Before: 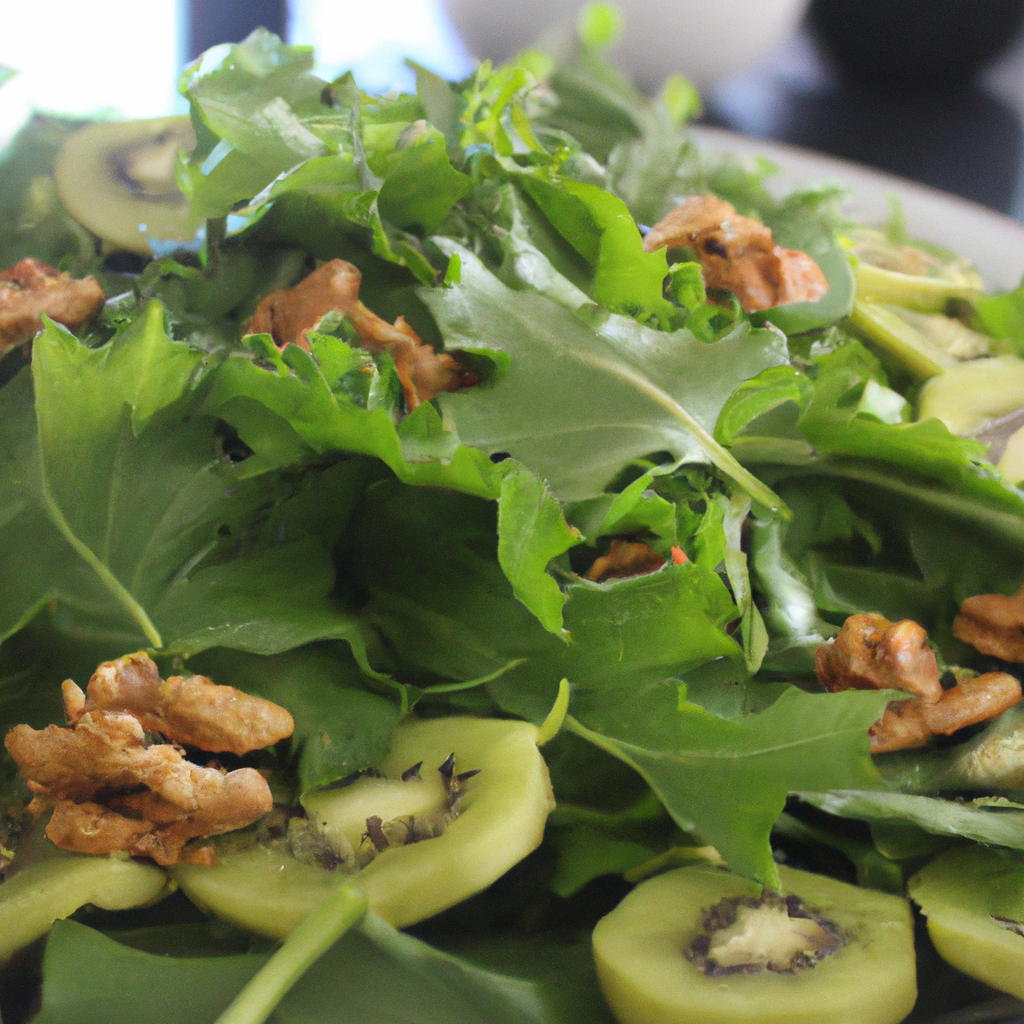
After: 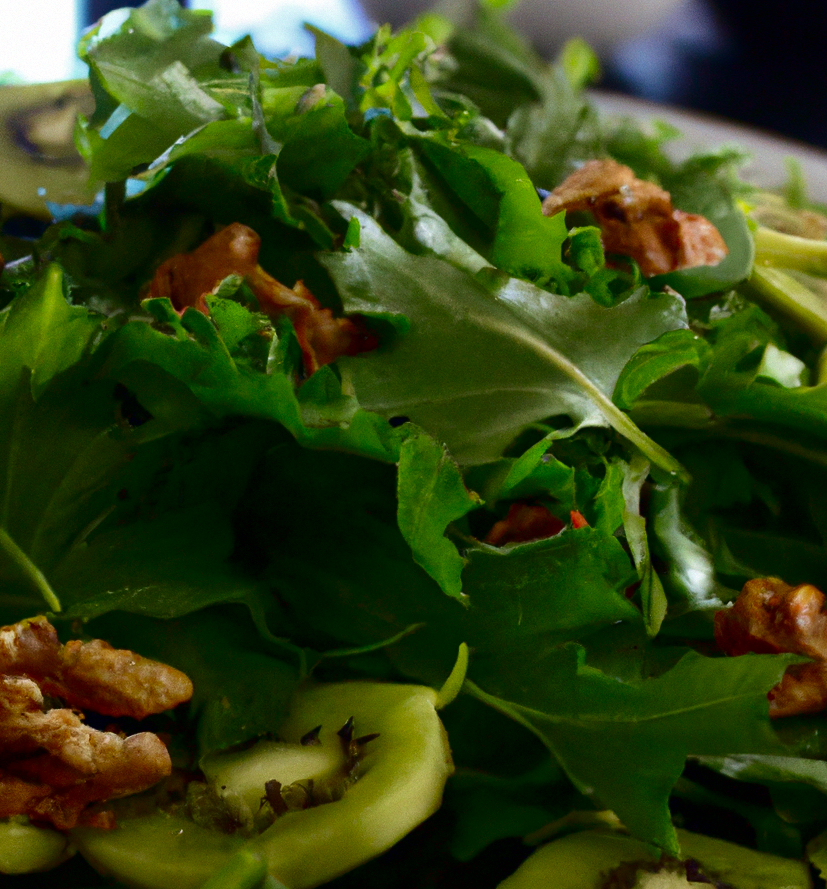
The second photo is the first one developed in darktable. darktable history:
velvia: on, module defaults
contrast brightness saturation: contrast 0.093, brightness -0.603, saturation 0.175
crop: left 9.932%, top 3.547%, right 9.233%, bottom 9.548%
